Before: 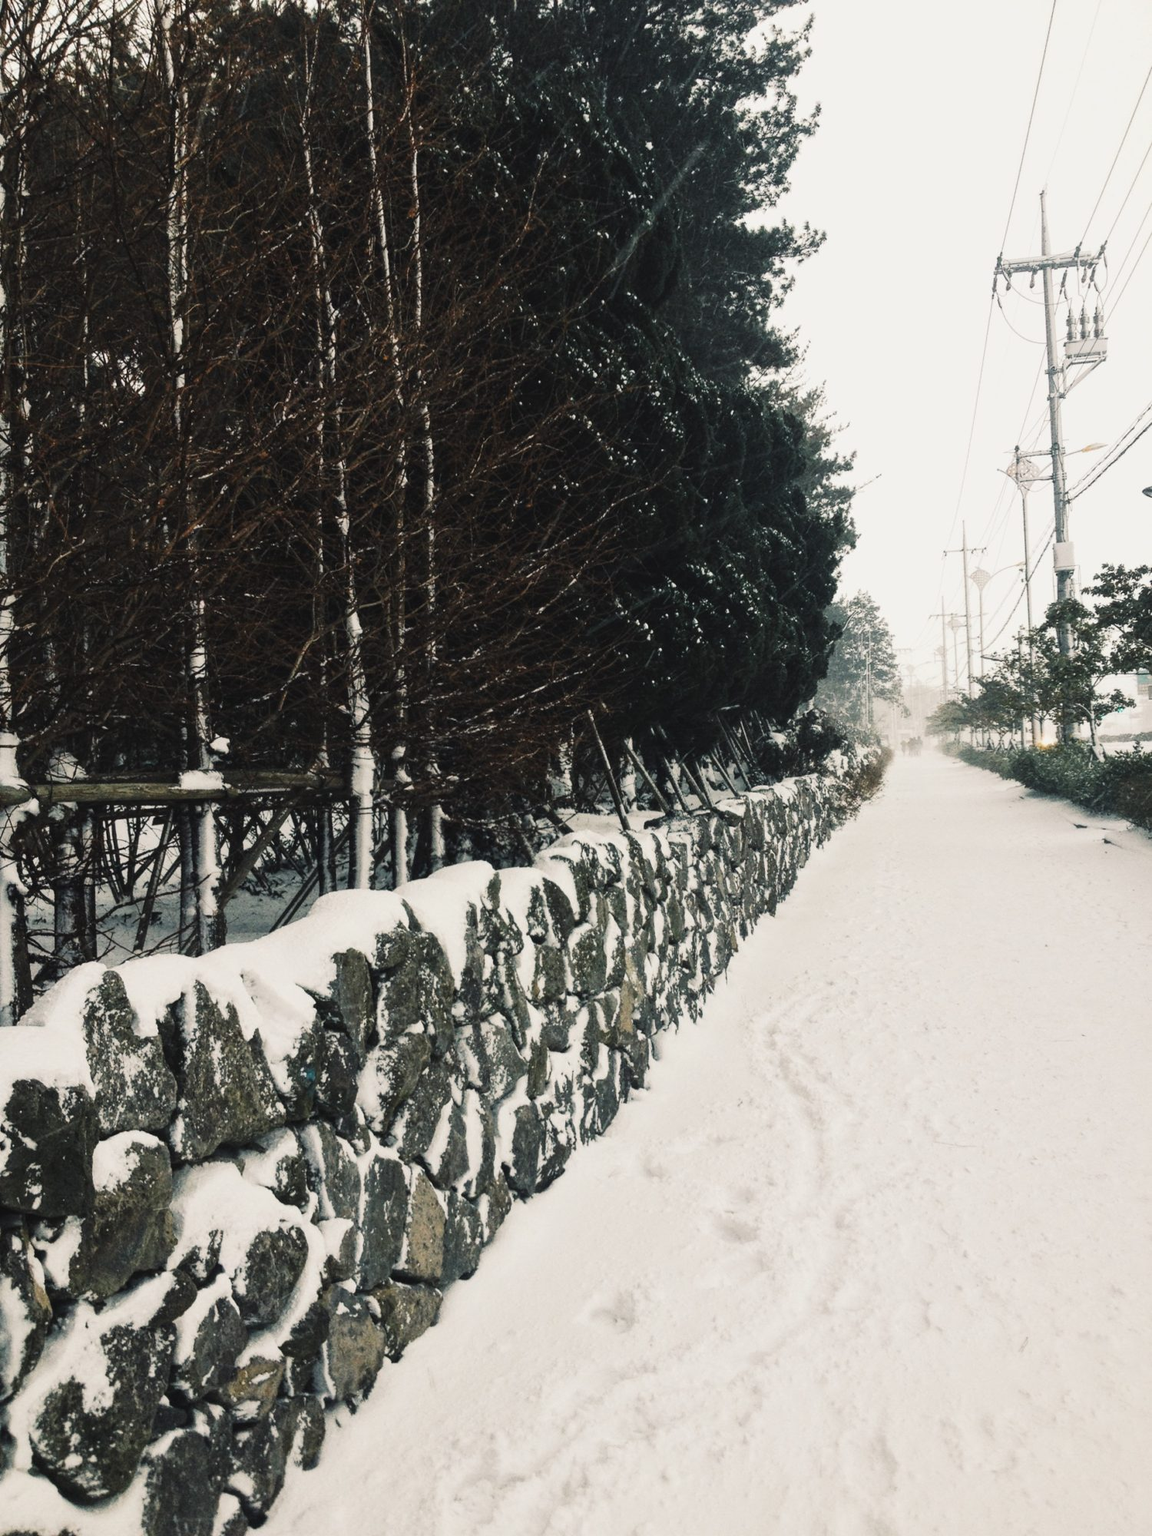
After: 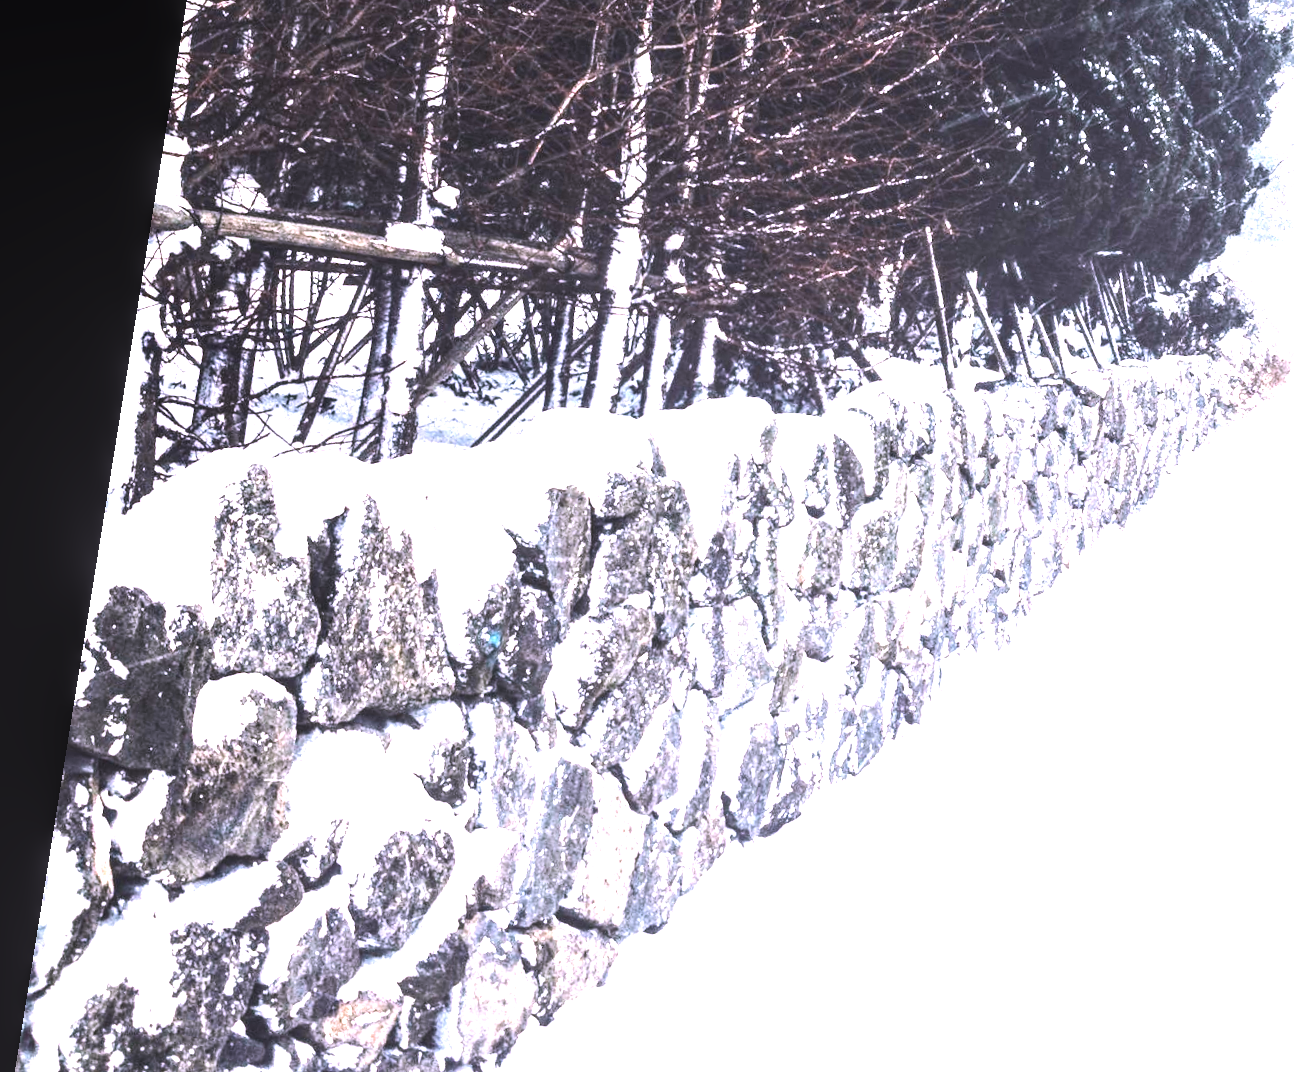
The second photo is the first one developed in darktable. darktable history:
local contrast: on, module defaults
rotate and perspective: rotation 9.12°, automatic cropping off
tone equalizer: -8 EV -0.75 EV, -7 EV -0.7 EV, -6 EV -0.6 EV, -5 EV -0.4 EV, -3 EV 0.4 EV, -2 EV 0.6 EV, -1 EV 0.7 EV, +0 EV 0.75 EV, edges refinement/feathering 500, mask exposure compensation -1.57 EV, preserve details no
tone curve: curves: ch0 [(0, 0) (0.265, 0.253) (0.732, 0.751) (1, 1)], color space Lab, linked channels, preserve colors none
crop: top 36.498%, right 27.964%, bottom 14.995%
exposure: black level correction 0, exposure 2.088 EV, compensate exposure bias true, compensate highlight preservation false
color correction: highlights a* 15.03, highlights b* -25.07
